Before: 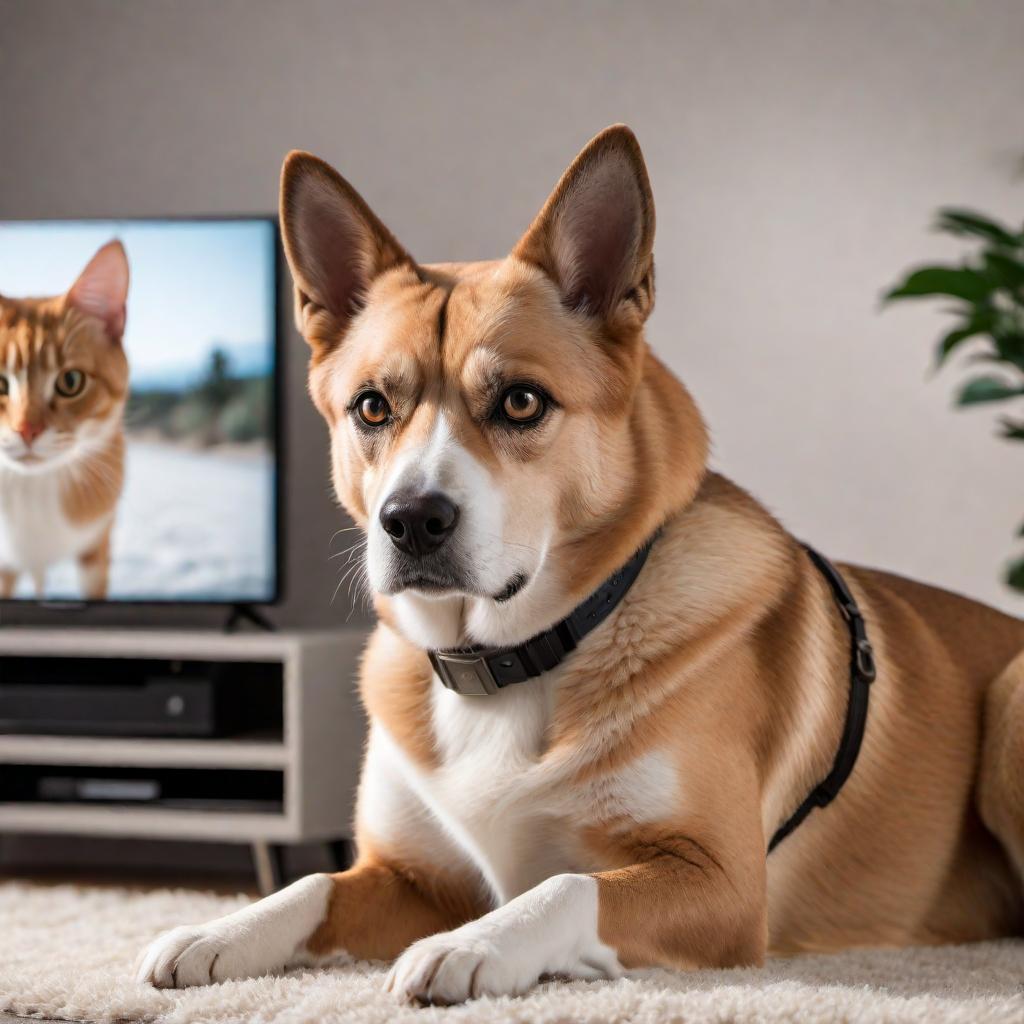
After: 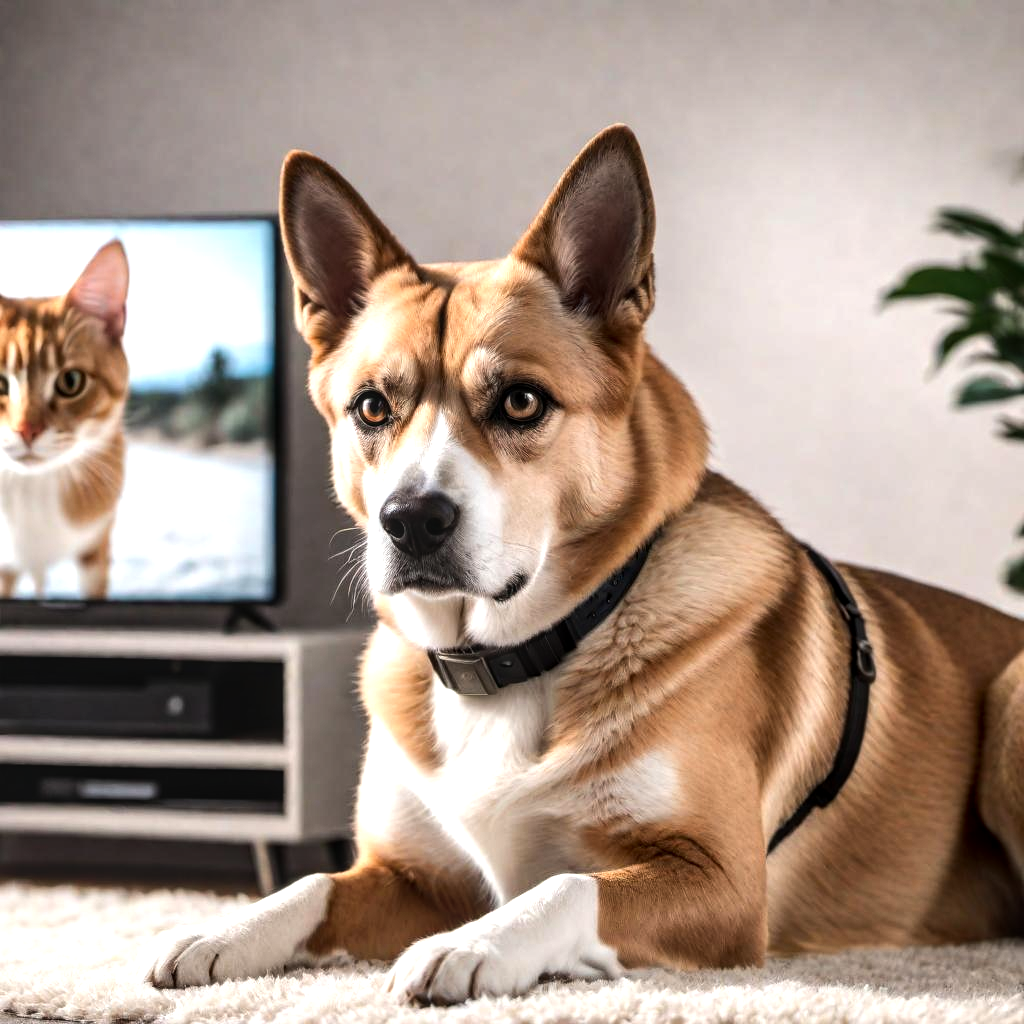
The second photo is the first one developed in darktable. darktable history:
exposure: compensate highlight preservation false
tone equalizer: -8 EV -0.732 EV, -7 EV -0.704 EV, -6 EV -0.561 EV, -5 EV -0.401 EV, -3 EV 0.404 EV, -2 EV 0.6 EV, -1 EV 0.69 EV, +0 EV 0.732 EV, edges refinement/feathering 500, mask exposure compensation -1.57 EV, preserve details no
local contrast: on, module defaults
